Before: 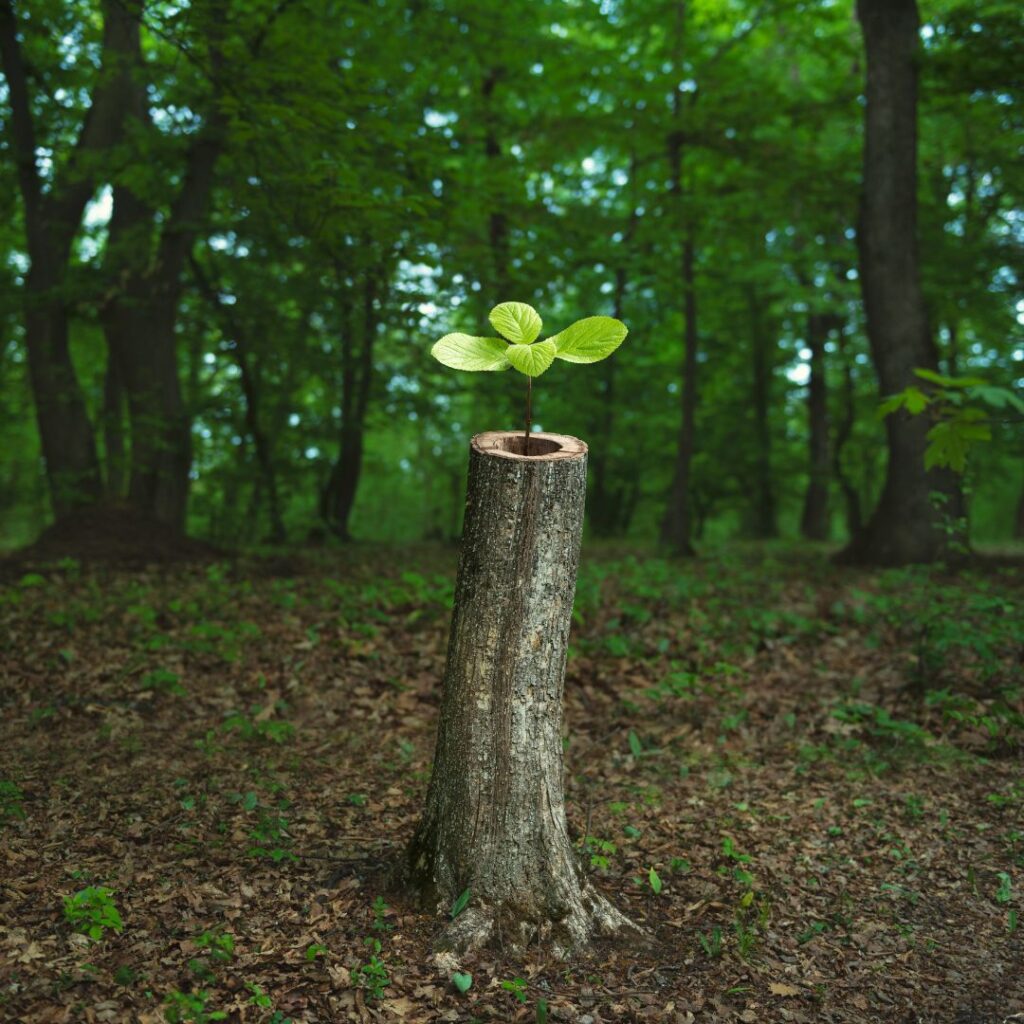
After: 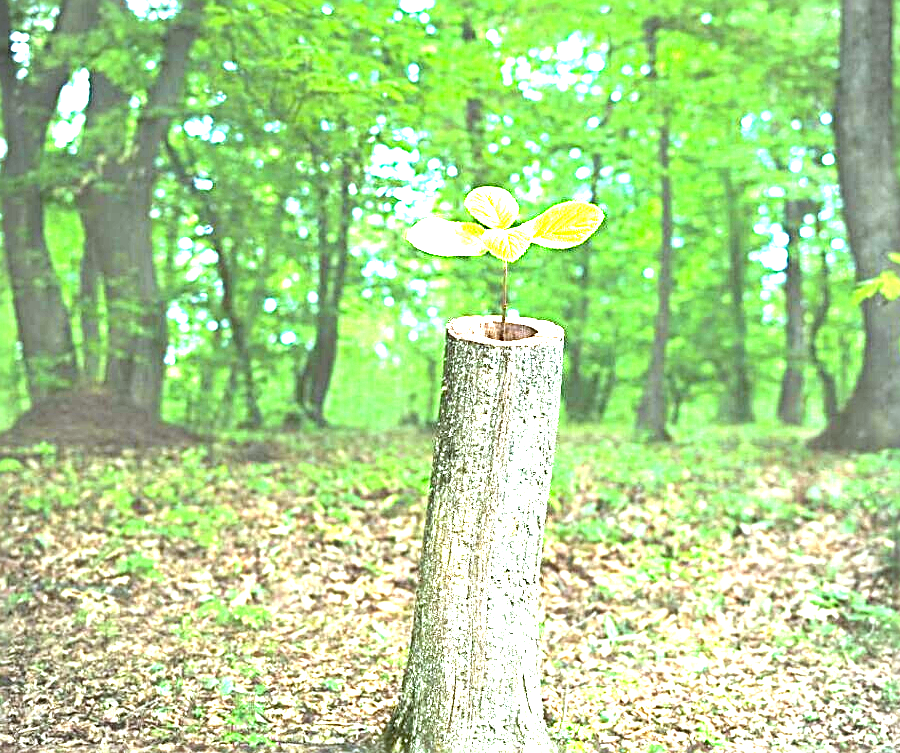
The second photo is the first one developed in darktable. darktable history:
sharpen: radius 2.817, amount 0.715
vignetting: fall-off start 91.19%
white balance: red 0.931, blue 1.11
exposure: black level correction 0, exposure 4 EV, compensate exposure bias true, compensate highlight preservation false
crop and rotate: left 2.425%, top 11.305%, right 9.6%, bottom 15.08%
